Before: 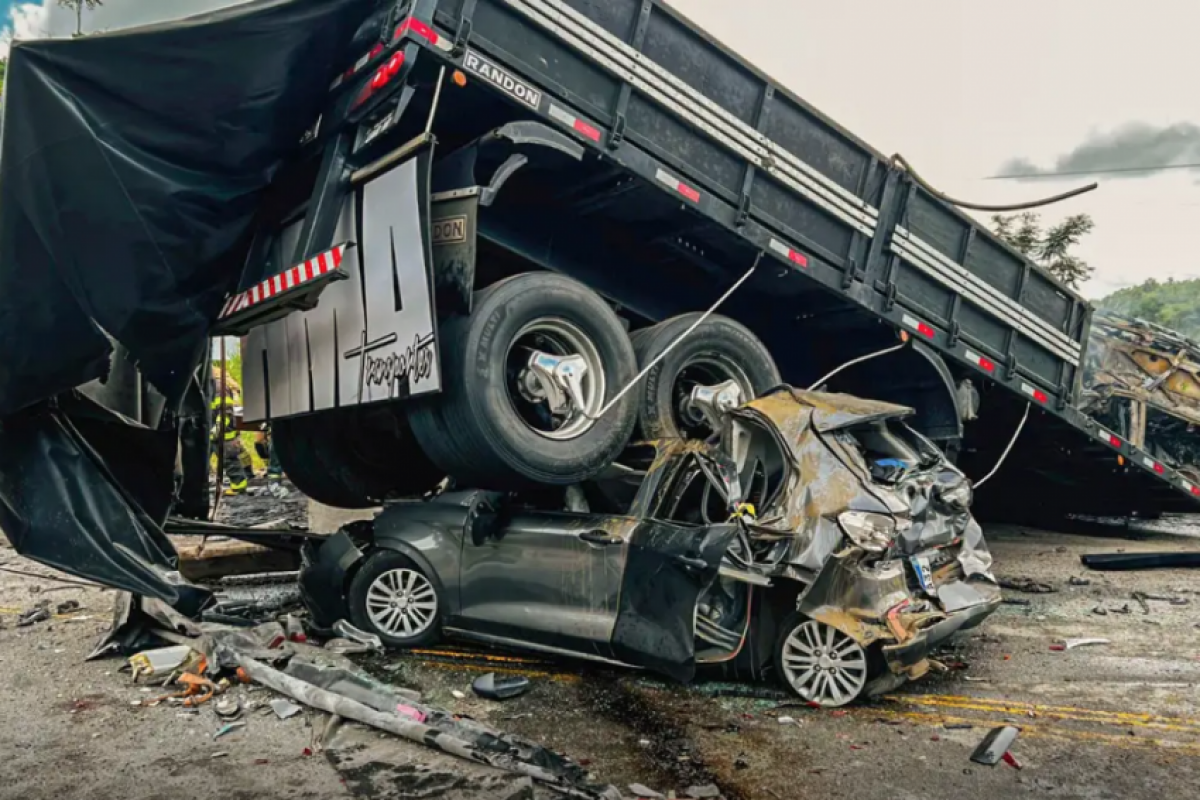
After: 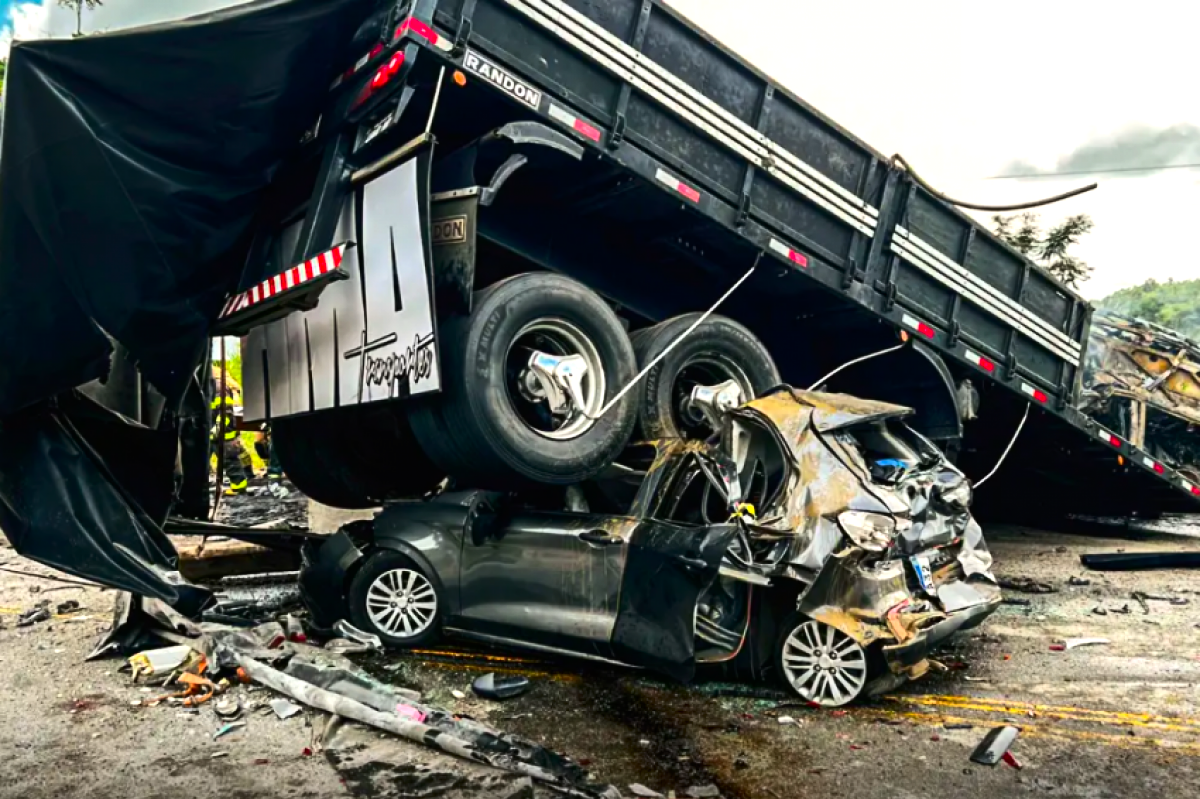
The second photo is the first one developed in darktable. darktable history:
crop: bottom 0.069%
tone equalizer: -8 EV -0.787 EV, -7 EV -0.709 EV, -6 EV -0.597 EV, -5 EV -0.372 EV, -3 EV 0.369 EV, -2 EV 0.6 EV, -1 EV 0.697 EV, +0 EV 0.78 EV, edges refinement/feathering 500, mask exposure compensation -1.57 EV, preserve details guided filter
contrast brightness saturation: contrast 0.183, saturation 0.303
